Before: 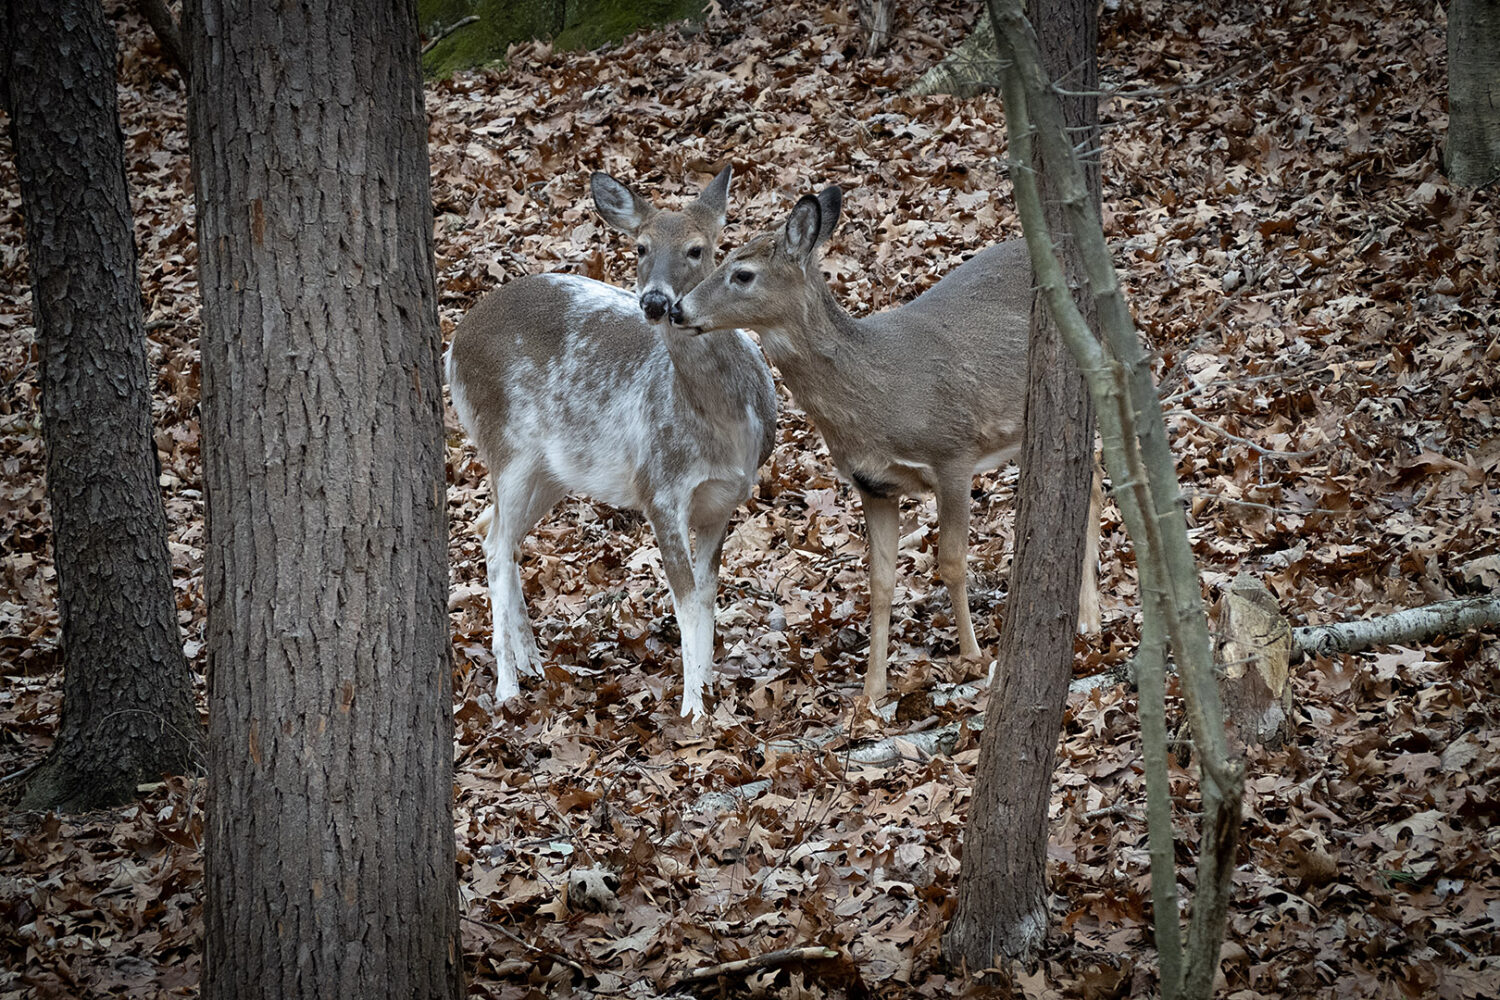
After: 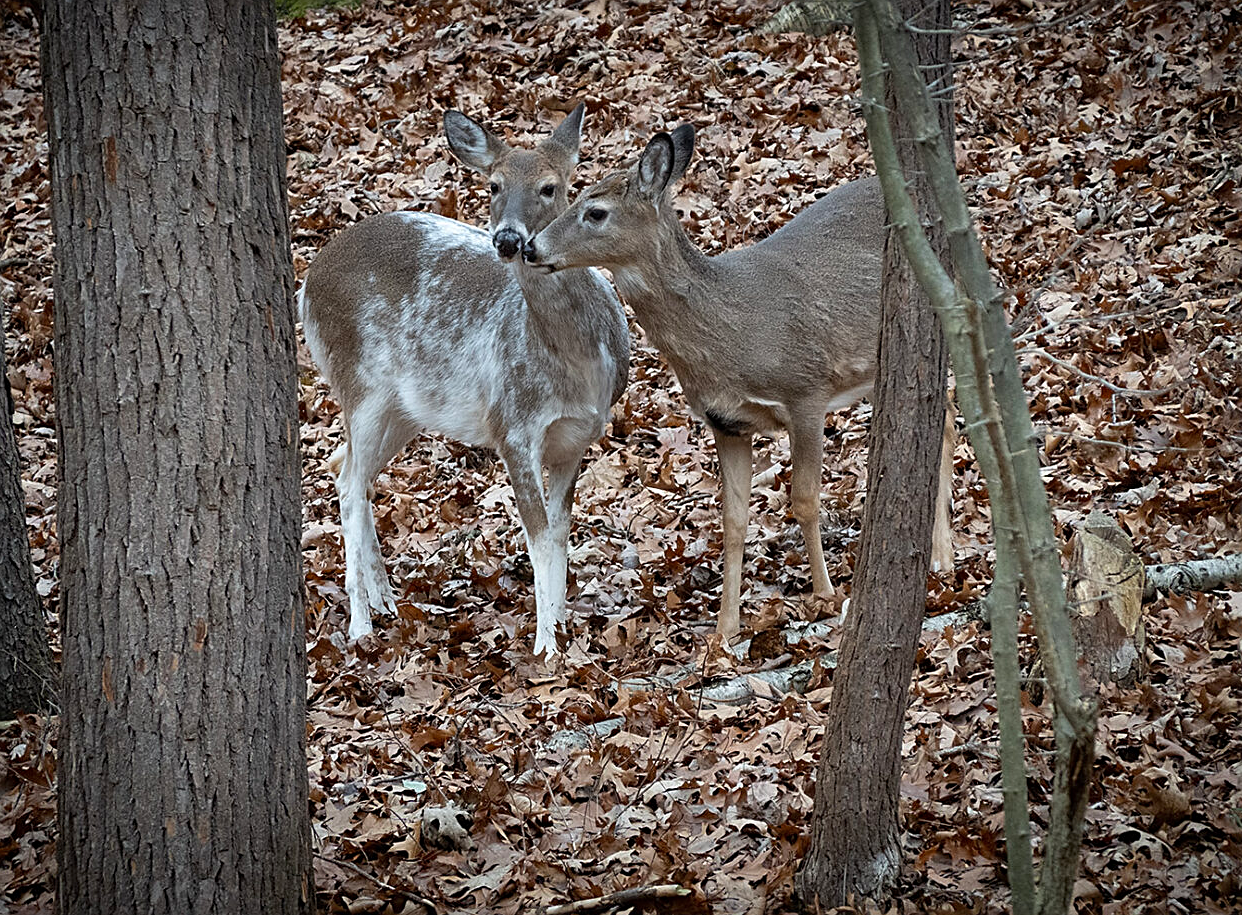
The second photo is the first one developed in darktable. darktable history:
sharpen: on, module defaults
crop: left 9.807%, top 6.259%, right 7.334%, bottom 2.177%
